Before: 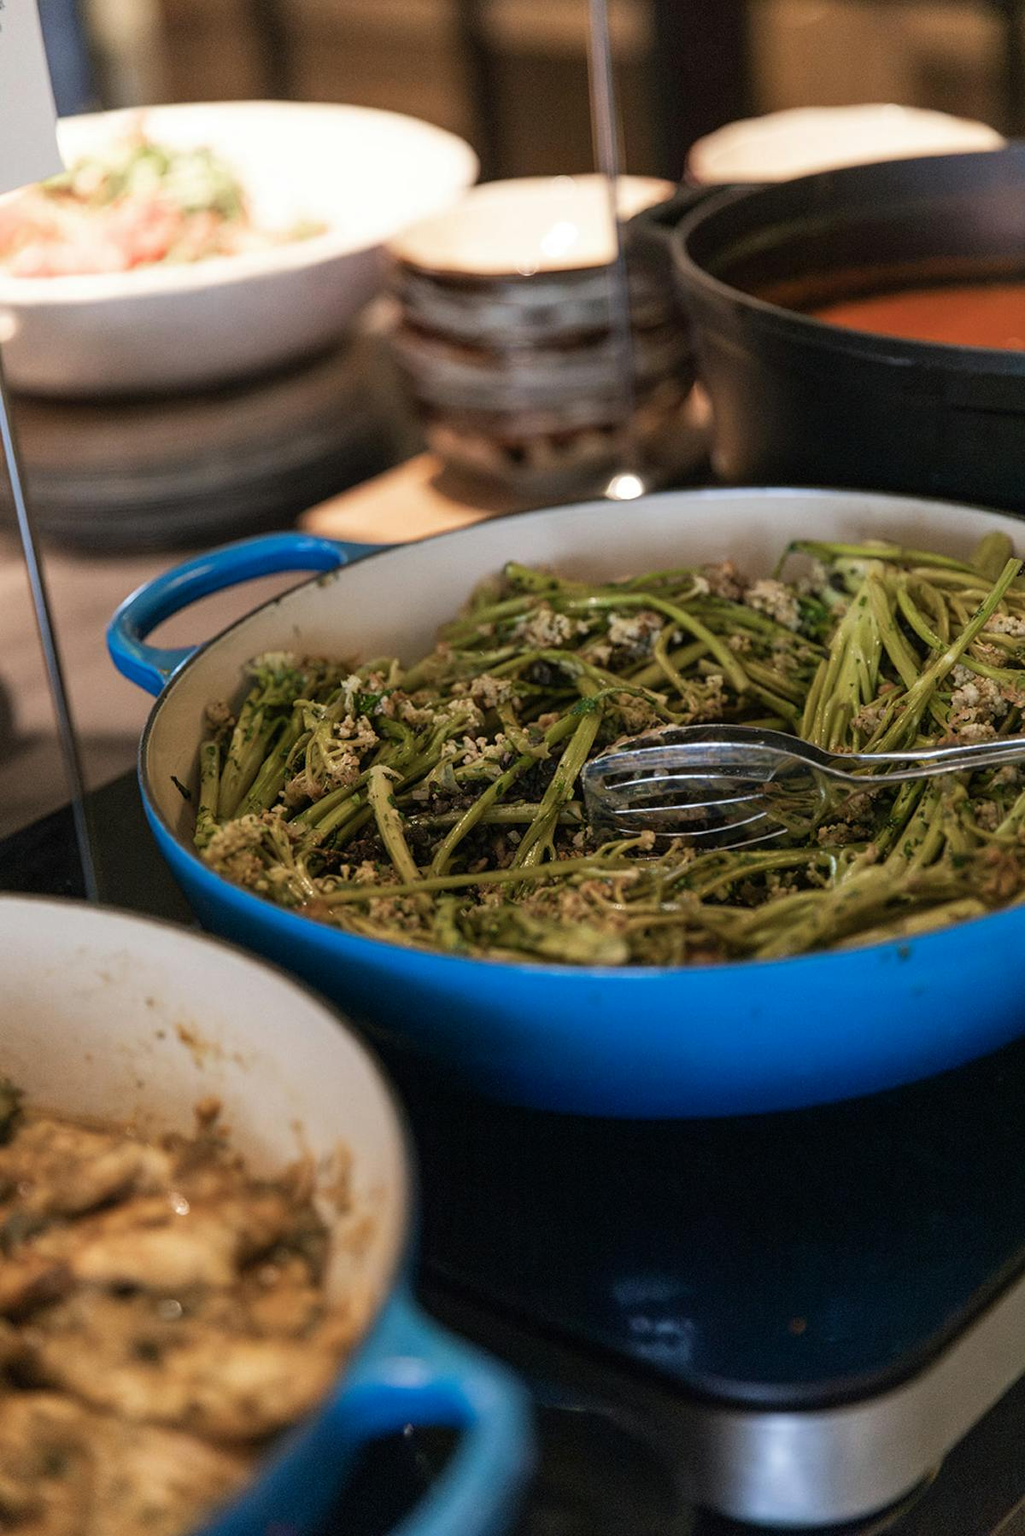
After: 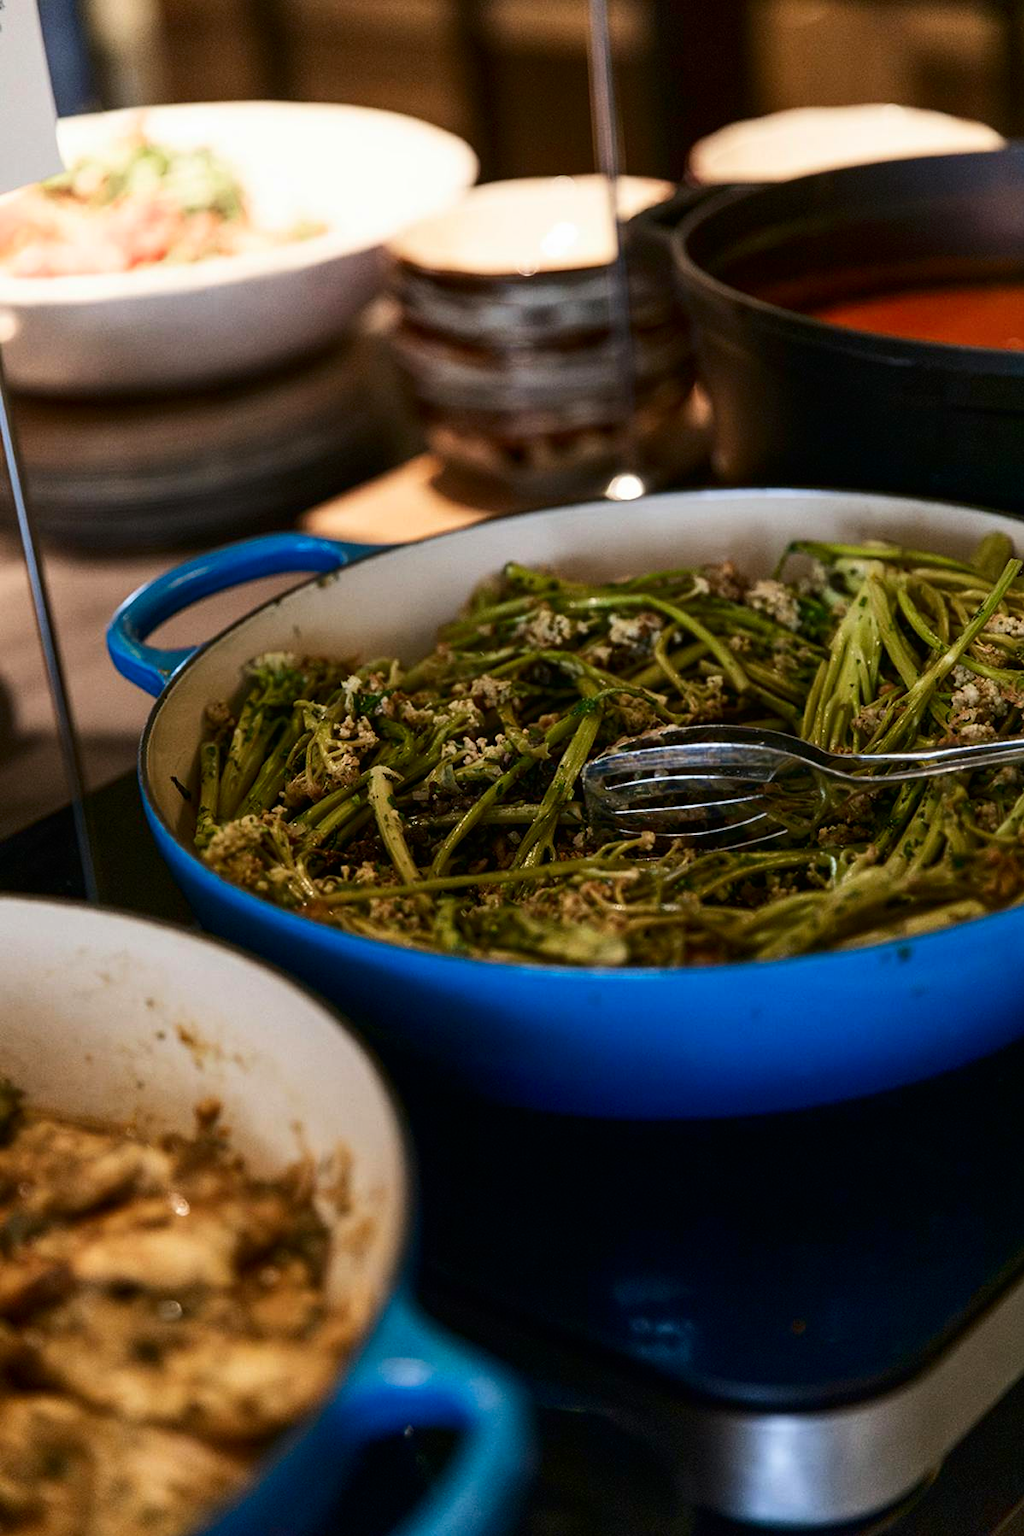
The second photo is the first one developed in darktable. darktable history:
exposure: exposure -0.025 EV, compensate exposure bias true, compensate highlight preservation false
crop: left 0.043%
contrast brightness saturation: contrast 0.185, brightness -0.105, saturation 0.206
